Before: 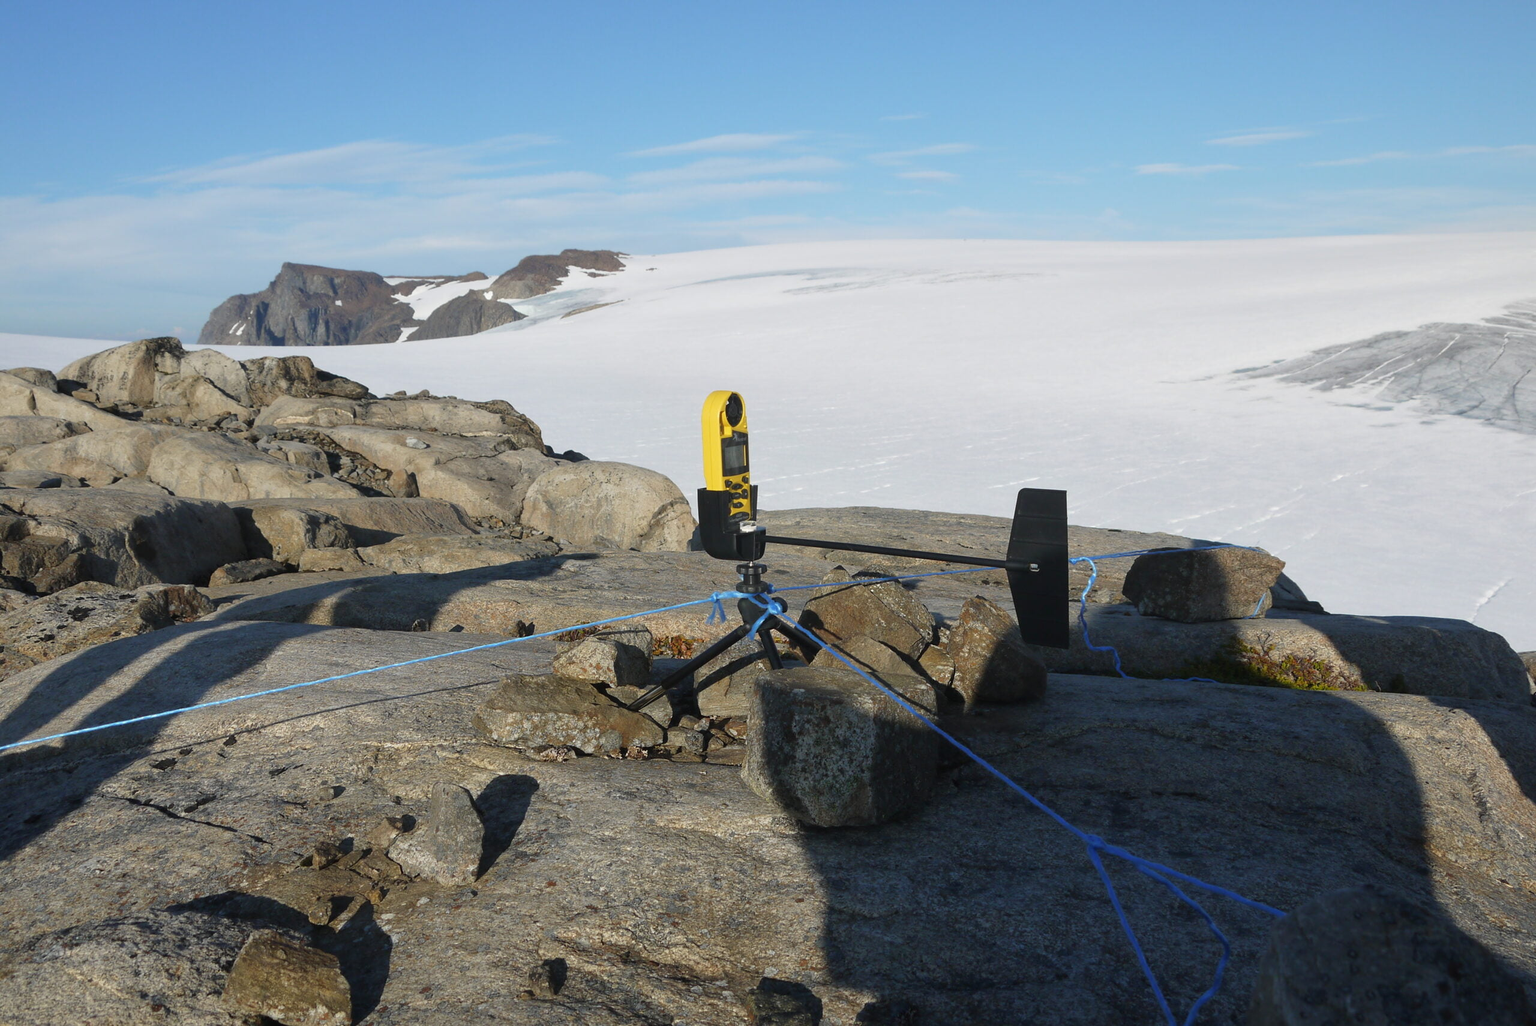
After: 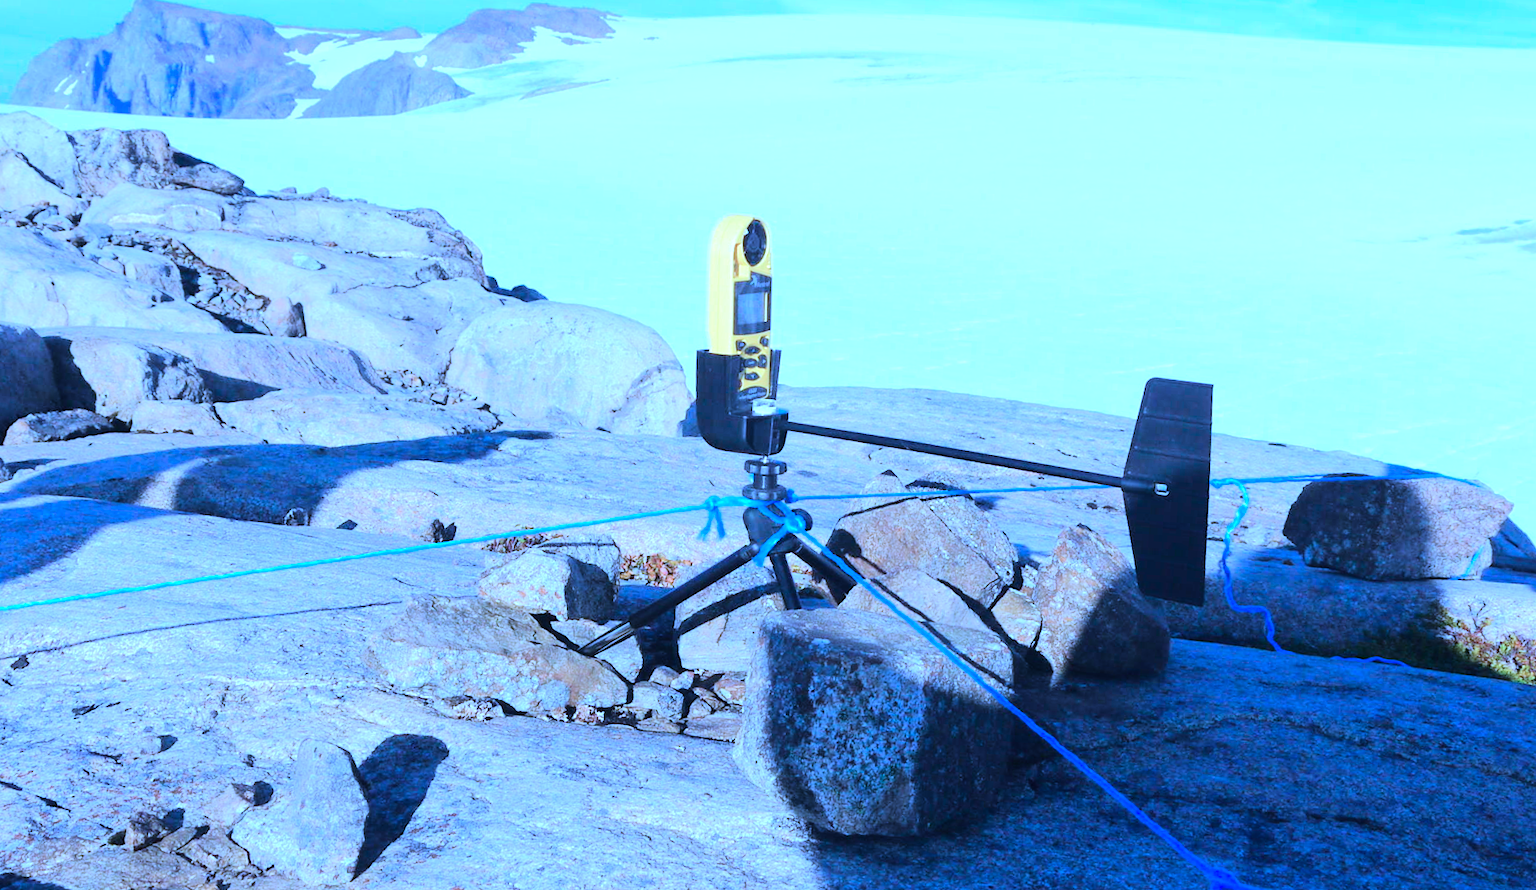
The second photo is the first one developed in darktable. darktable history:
exposure: exposure 0.644 EV, compensate highlight preservation false
crop and rotate: angle -3.54°, left 9.891%, top 20.494%, right 12.384%, bottom 12.007%
color calibration: illuminant custom, x 0.459, y 0.43, temperature 2610.73 K
tone equalizer: -7 EV 0.153 EV, -6 EV 0.64 EV, -5 EV 1.17 EV, -4 EV 1.29 EV, -3 EV 1.14 EV, -2 EV 0.6 EV, -1 EV 0.161 EV, edges refinement/feathering 500, mask exposure compensation -1.57 EV, preserve details no
